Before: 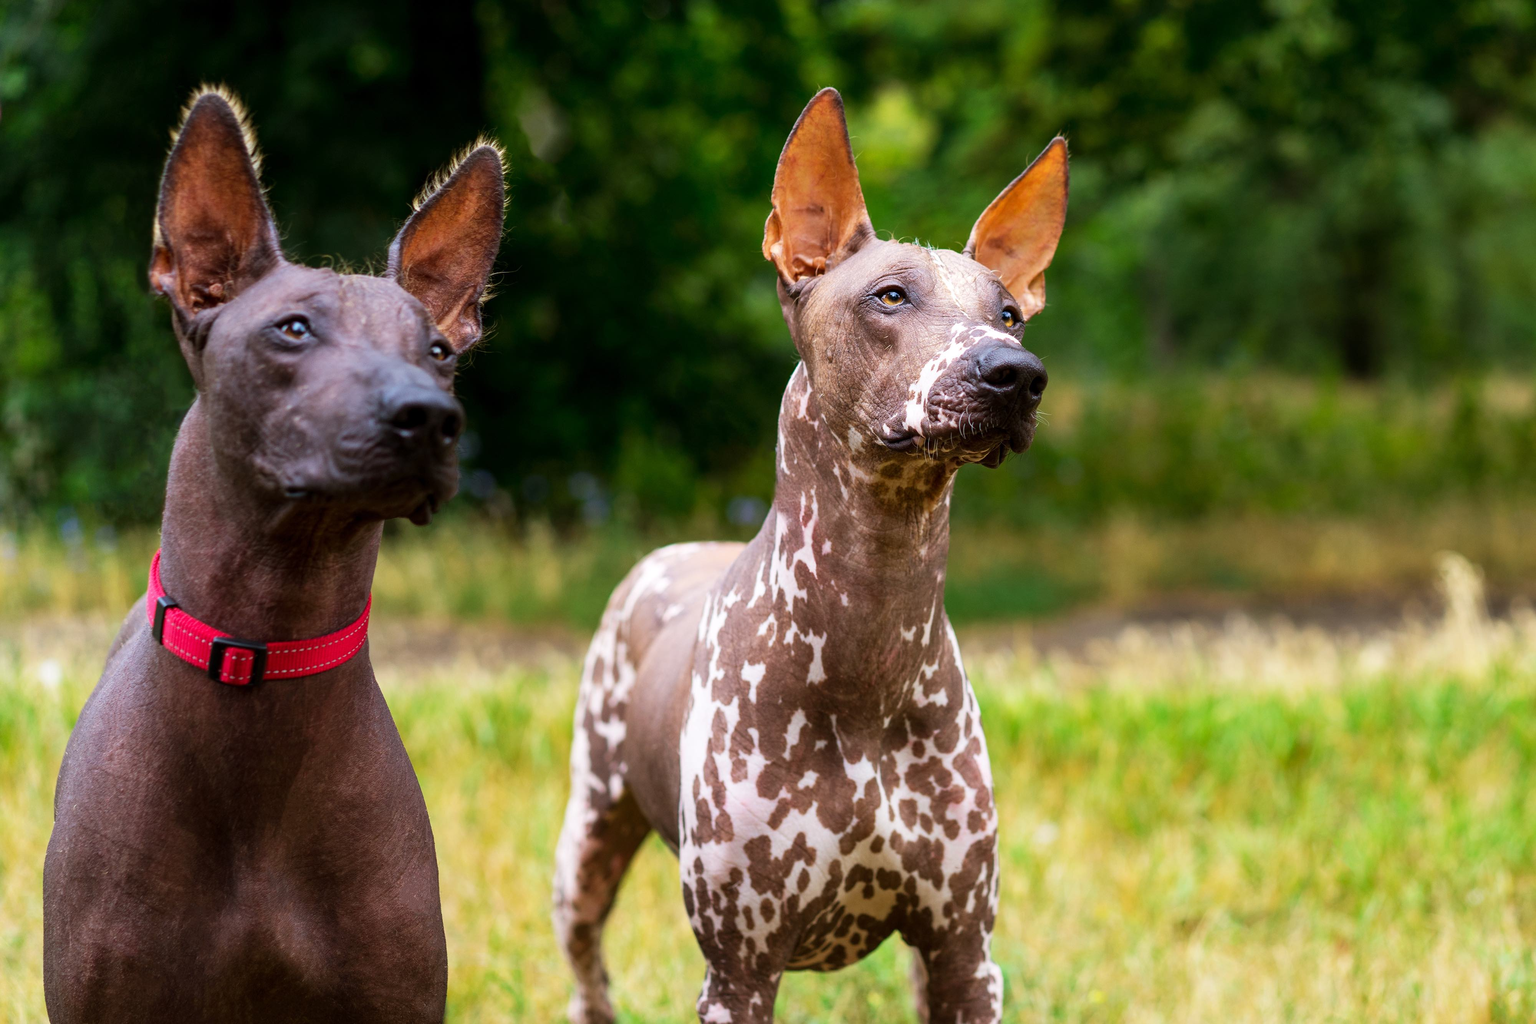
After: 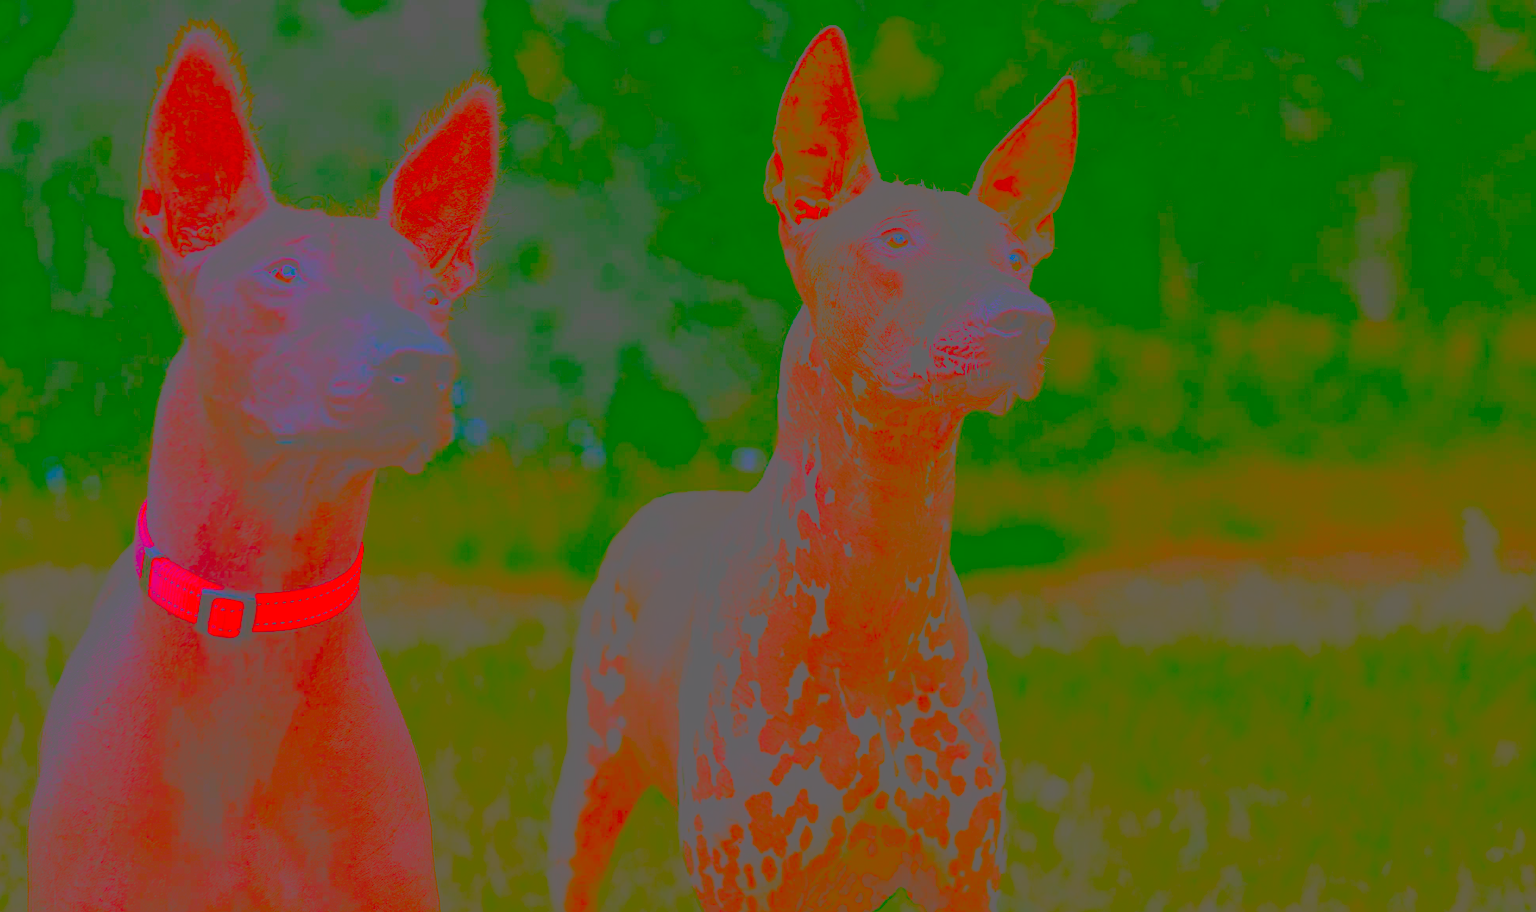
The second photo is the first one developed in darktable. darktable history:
exposure: black level correction 0, exposure 1.098 EV, compensate highlight preservation false
crop: left 1.112%, top 6.176%, right 1.257%, bottom 6.871%
sharpen: on, module defaults
tone equalizer: on, module defaults
base curve: curves: ch0 [(0, 0) (0.028, 0.03) (0.121, 0.232) (0.46, 0.748) (0.859, 0.968) (1, 1)], preserve colors none
local contrast: highlights 2%, shadows 5%, detail 133%
contrast brightness saturation: contrast -0.979, brightness -0.163, saturation 0.737
